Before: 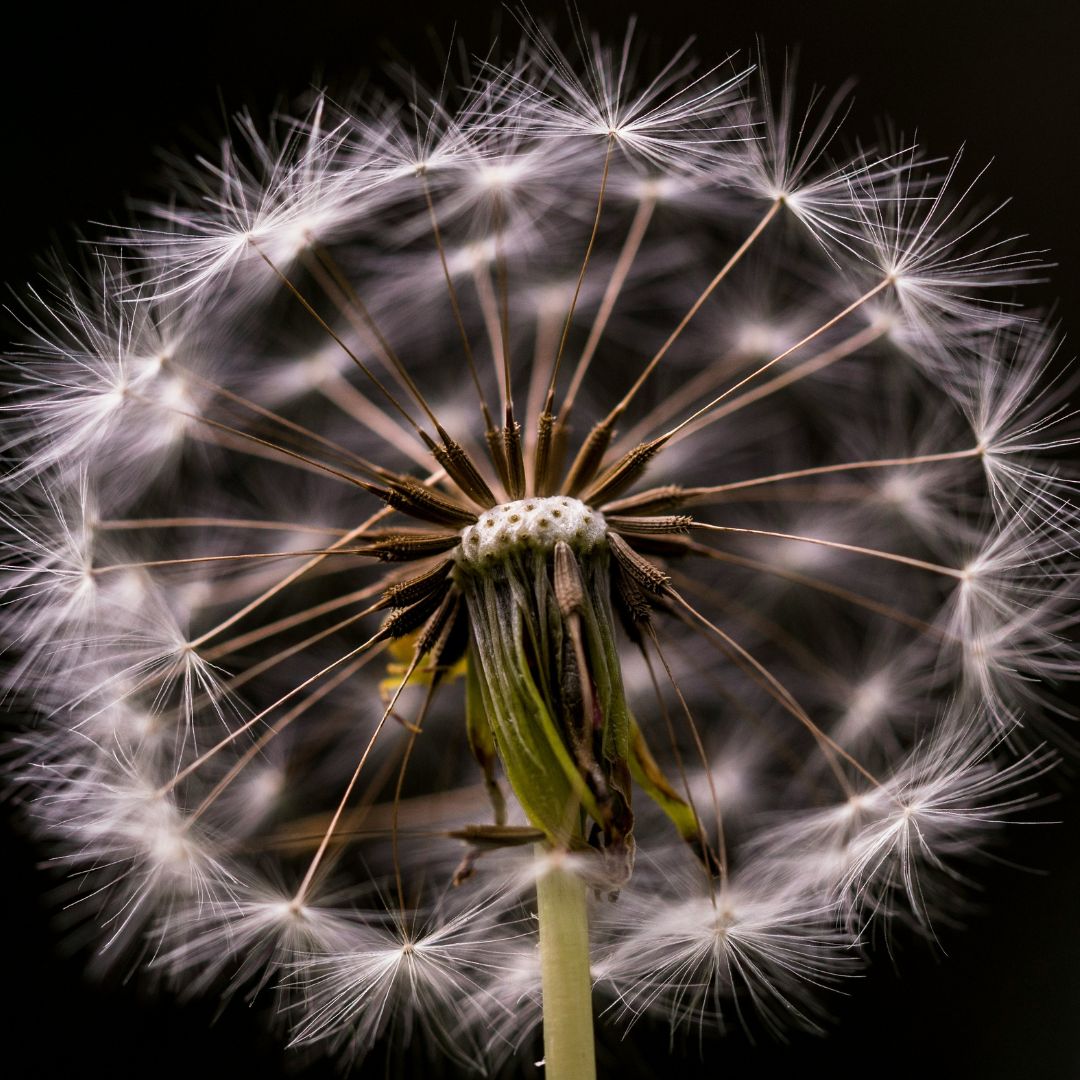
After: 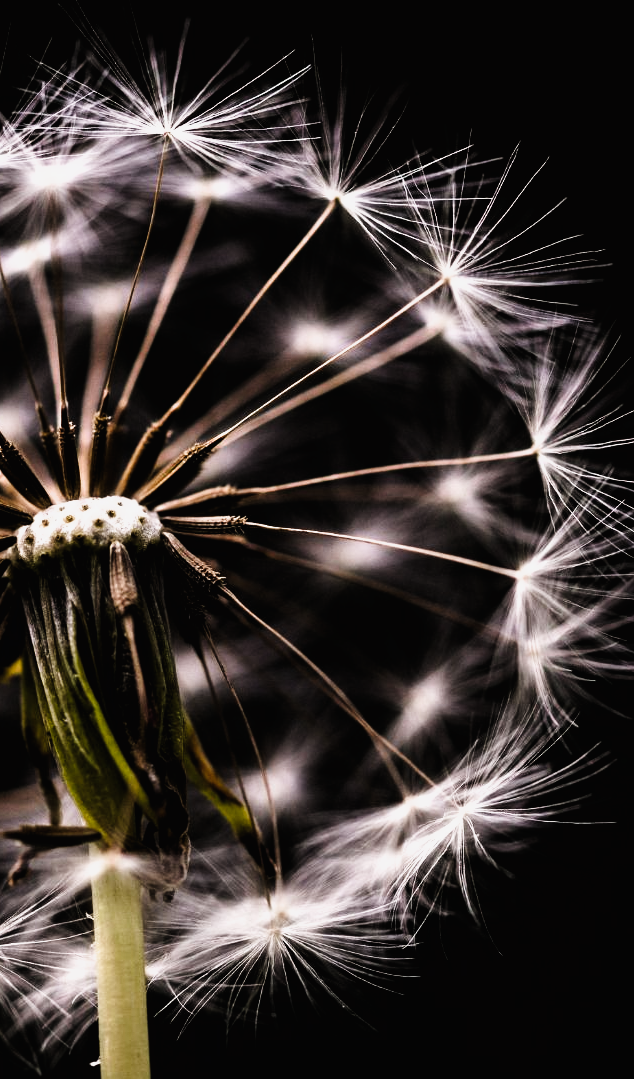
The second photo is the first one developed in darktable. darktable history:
filmic rgb: black relative exposure -8.26 EV, white relative exposure 2.24 EV, hardness 7.04, latitude 85.85%, contrast 1.696, highlights saturation mix -3.61%, shadows ↔ highlights balance -2.22%
crop: left 41.245%
tone curve: curves: ch0 [(0, 0.011) (0.139, 0.106) (0.295, 0.271) (0.499, 0.523) (0.739, 0.782) (0.857, 0.879) (1, 0.967)]; ch1 [(0, 0) (0.291, 0.229) (0.394, 0.365) (0.469, 0.456) (0.495, 0.497) (0.524, 0.53) (0.588, 0.62) (0.725, 0.779) (1, 1)]; ch2 [(0, 0) (0.125, 0.089) (0.35, 0.317) (0.437, 0.42) (0.502, 0.499) (0.537, 0.551) (0.613, 0.636) (1, 1)], preserve colors none
